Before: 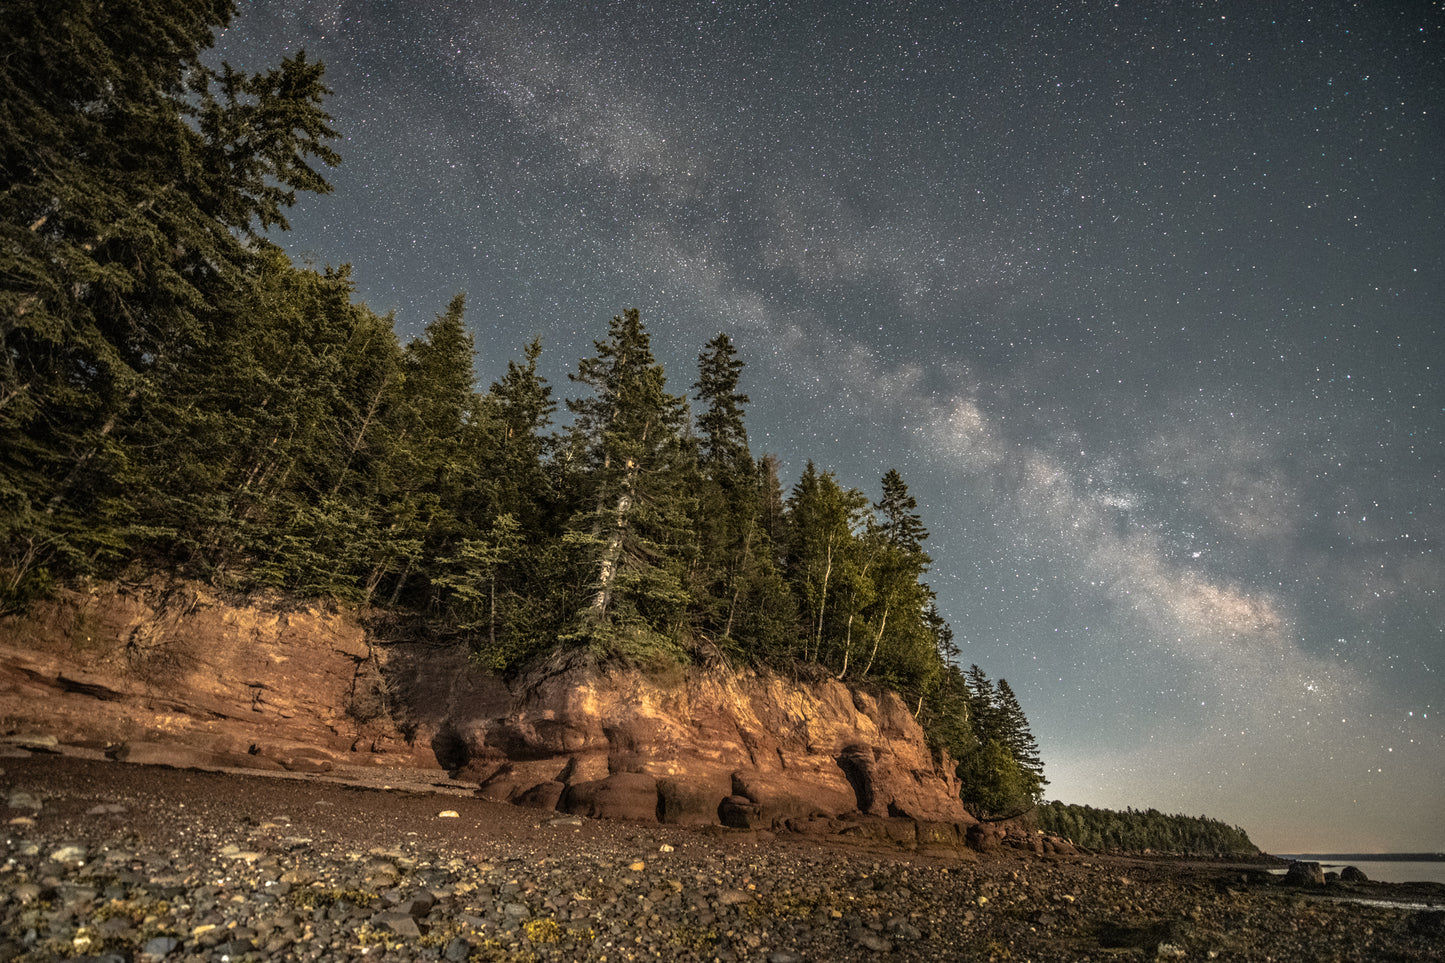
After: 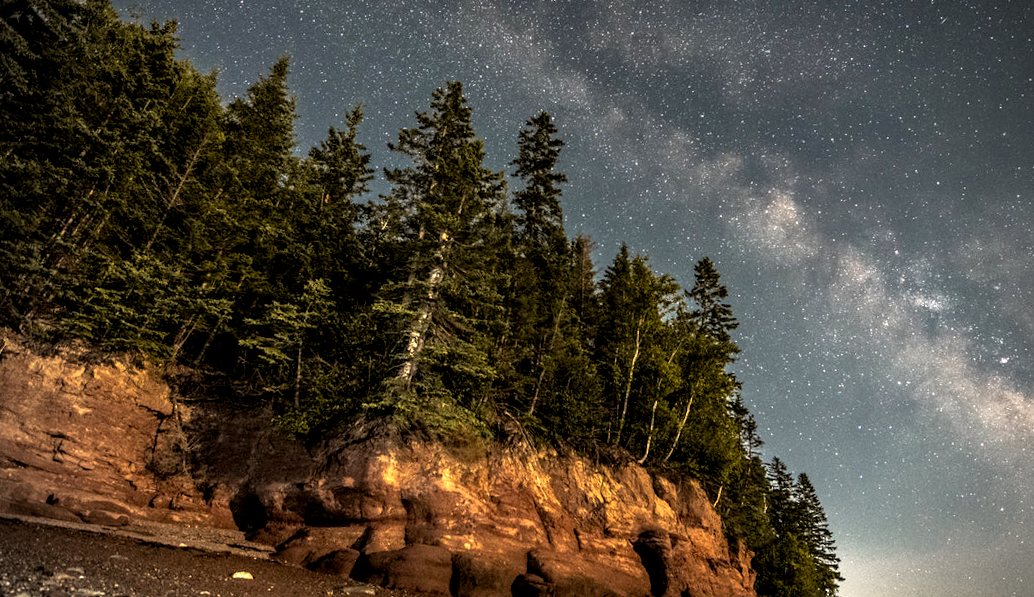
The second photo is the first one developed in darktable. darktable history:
vignetting: on, module defaults
crop and rotate: angle -3.37°, left 9.79%, top 20.73%, right 12.42%, bottom 11.82%
color balance: lift [0.991, 1, 1, 1], gamma [0.996, 1, 1, 1], input saturation 98.52%, contrast 20.34%, output saturation 103.72%
exposure: compensate highlight preservation false
